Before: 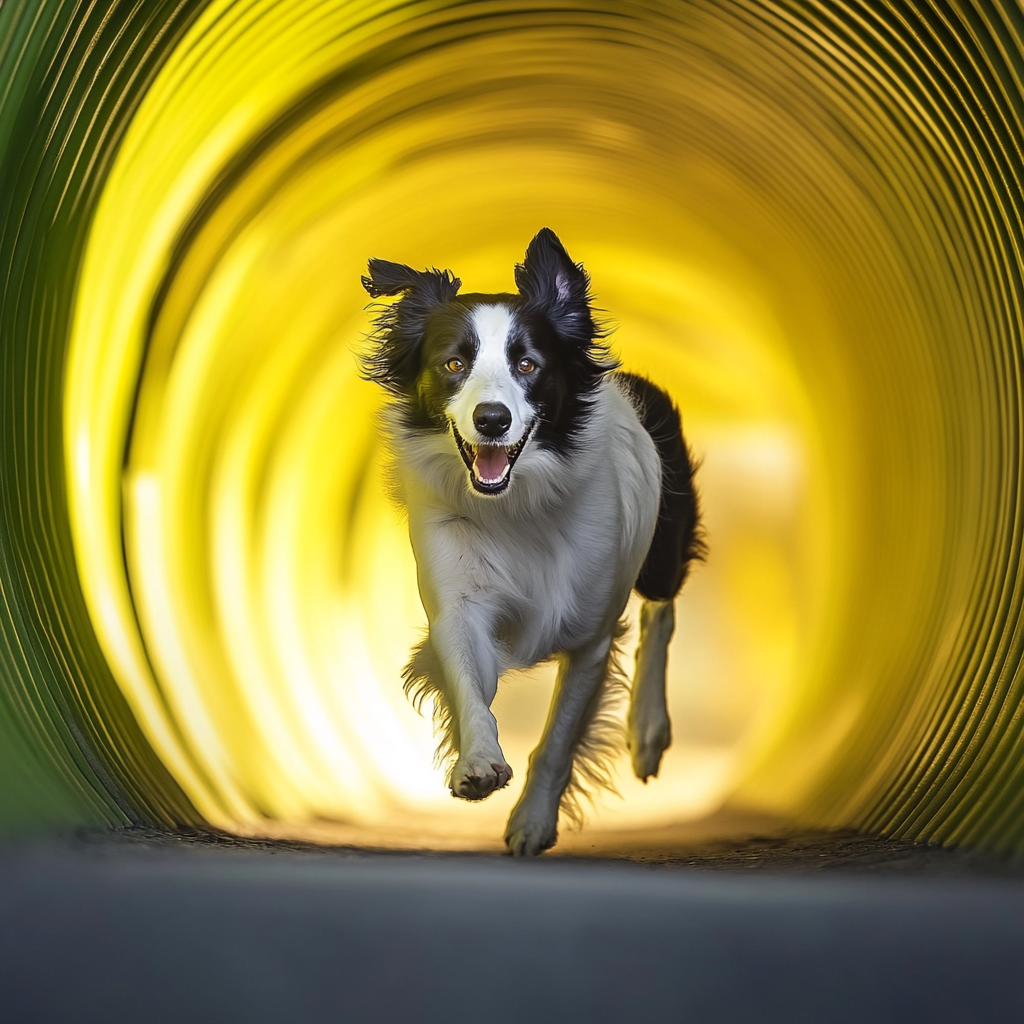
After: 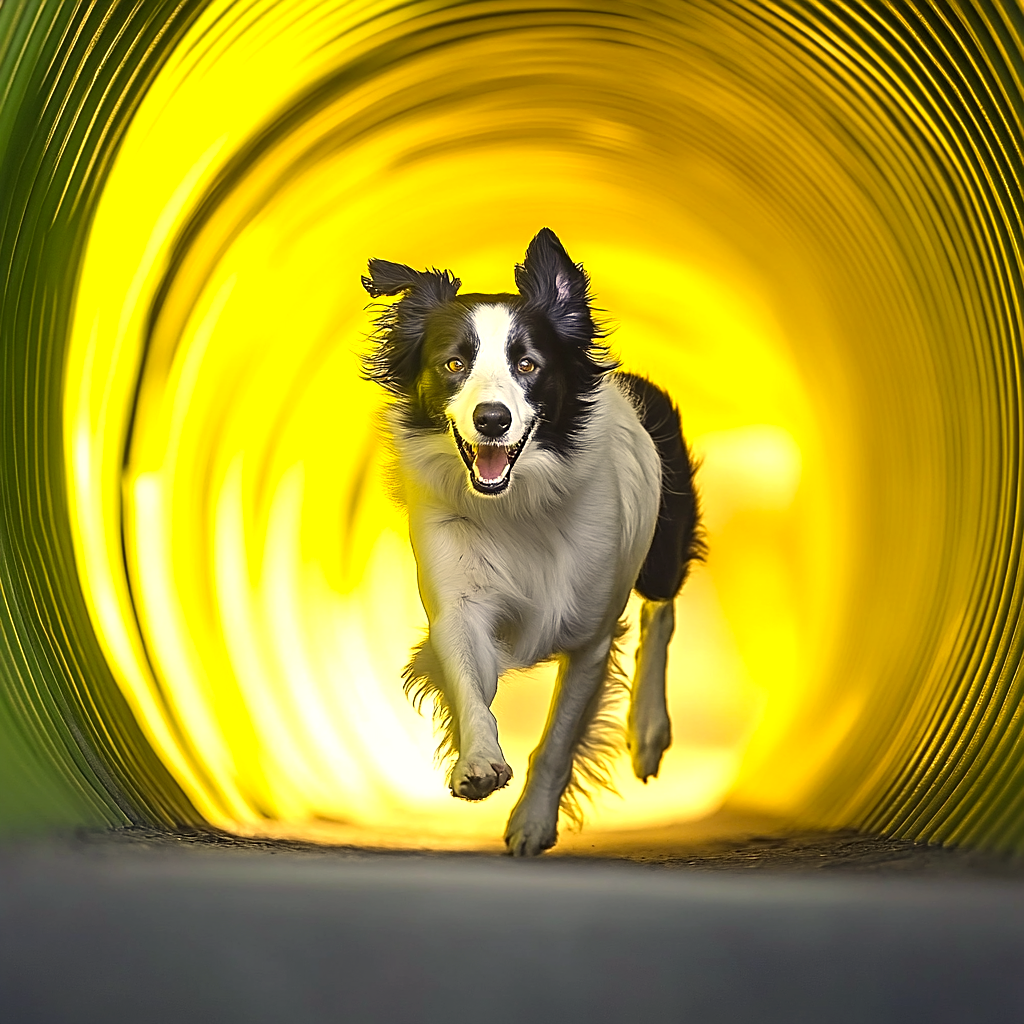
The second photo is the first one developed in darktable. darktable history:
color correction: highlights a* 2.72, highlights b* 22.8
sharpen: on, module defaults
exposure: exposure 0.559 EV, compensate highlight preservation false
